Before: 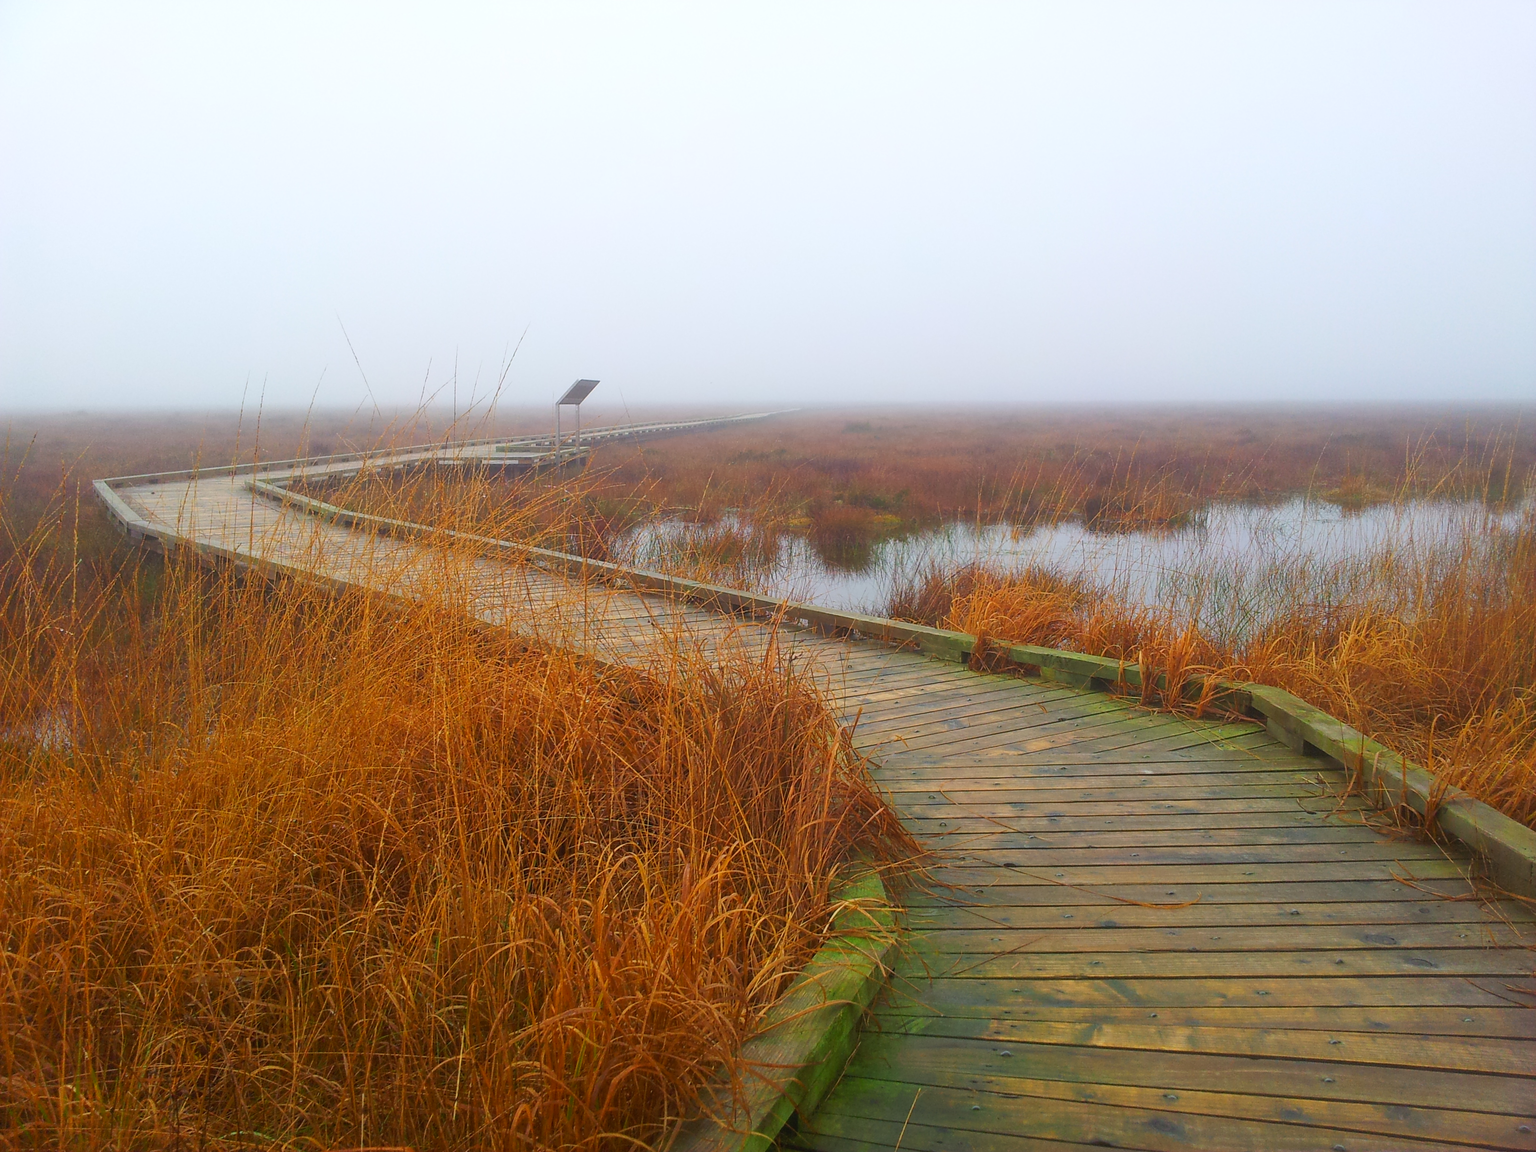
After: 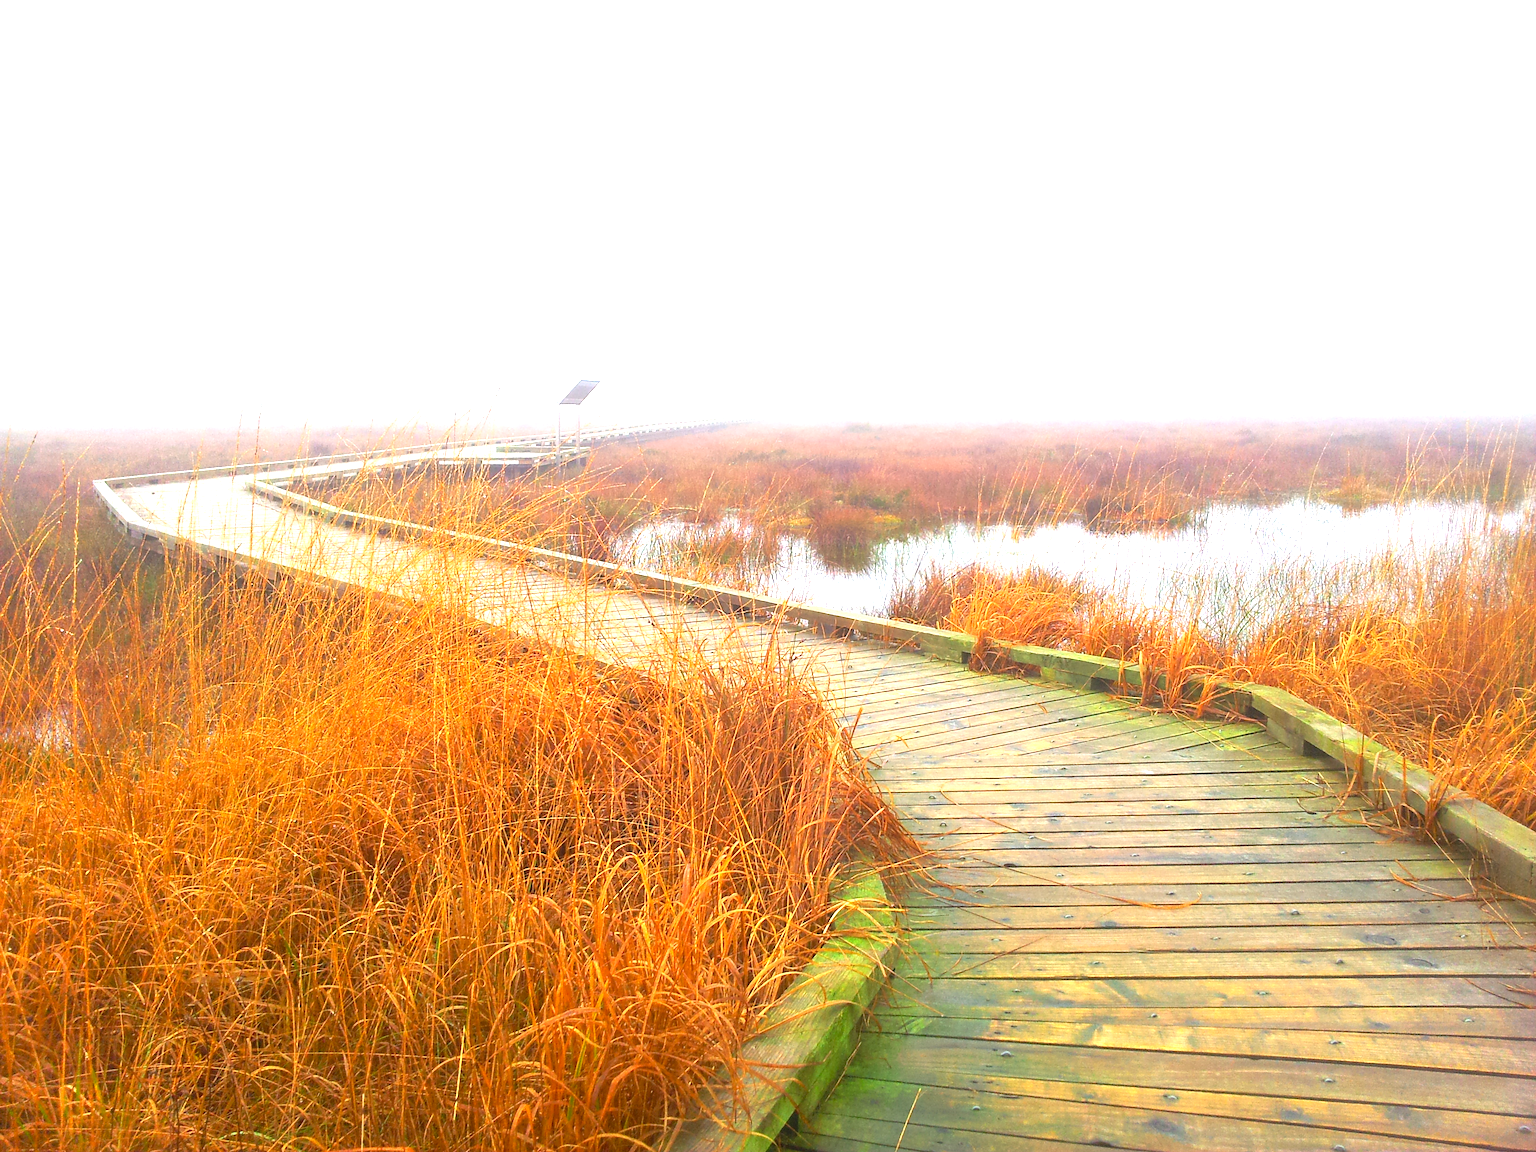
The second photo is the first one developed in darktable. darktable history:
exposure: black level correction 0.001, exposure 1.735 EV, compensate highlight preservation false
